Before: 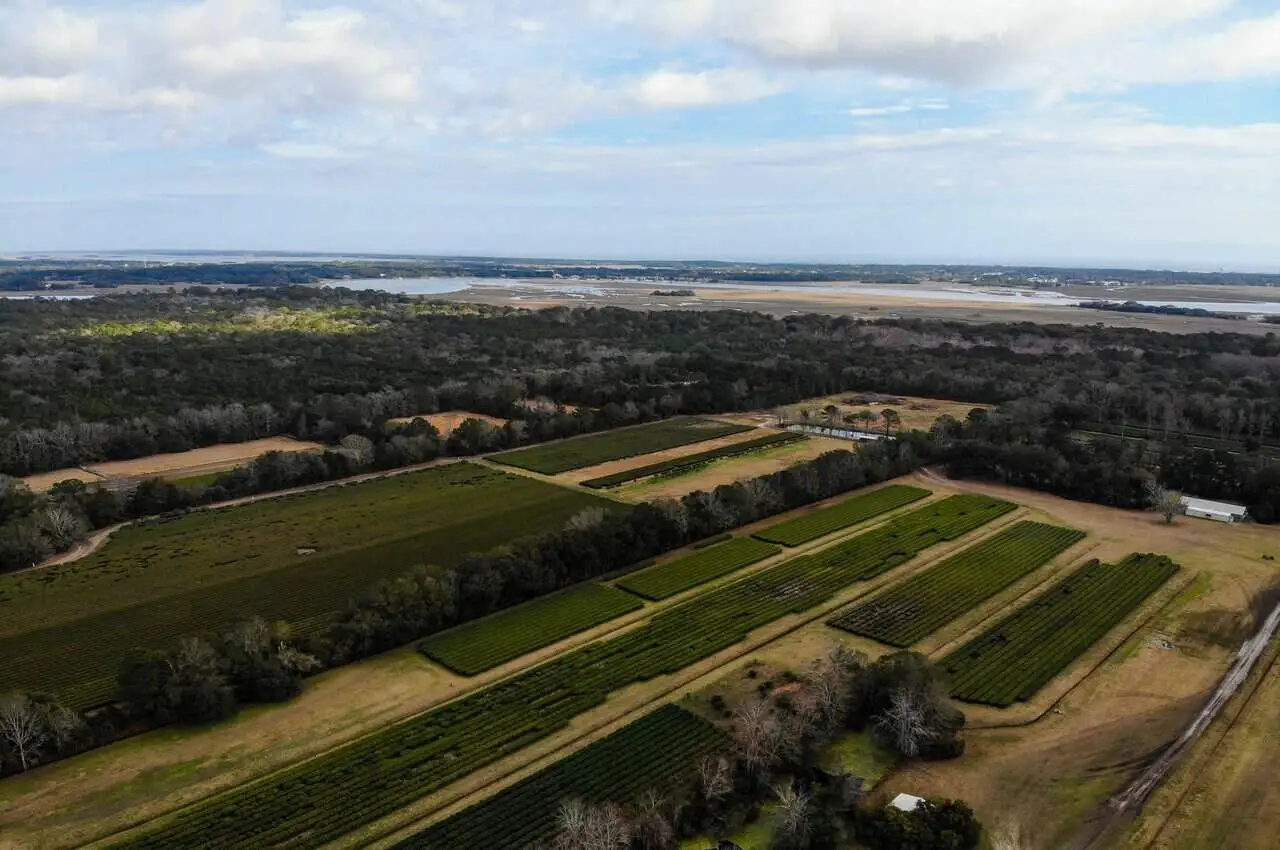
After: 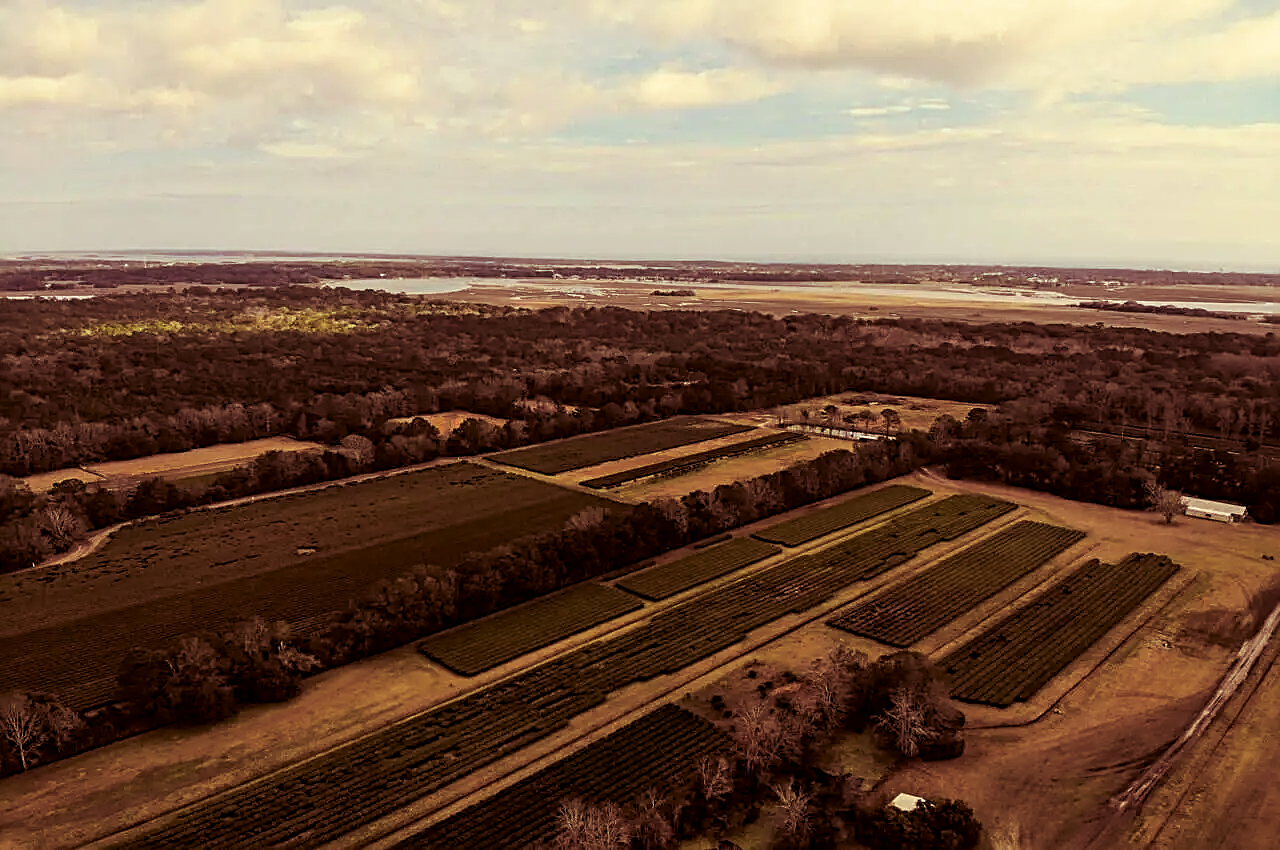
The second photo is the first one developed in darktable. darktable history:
color correction: highlights a* 1.12, highlights b* 24.26, shadows a* 15.58, shadows b* 24.26
base curve: exposure shift 0, preserve colors none
split-toning: on, module defaults
sharpen: radius 2.543, amount 0.636
